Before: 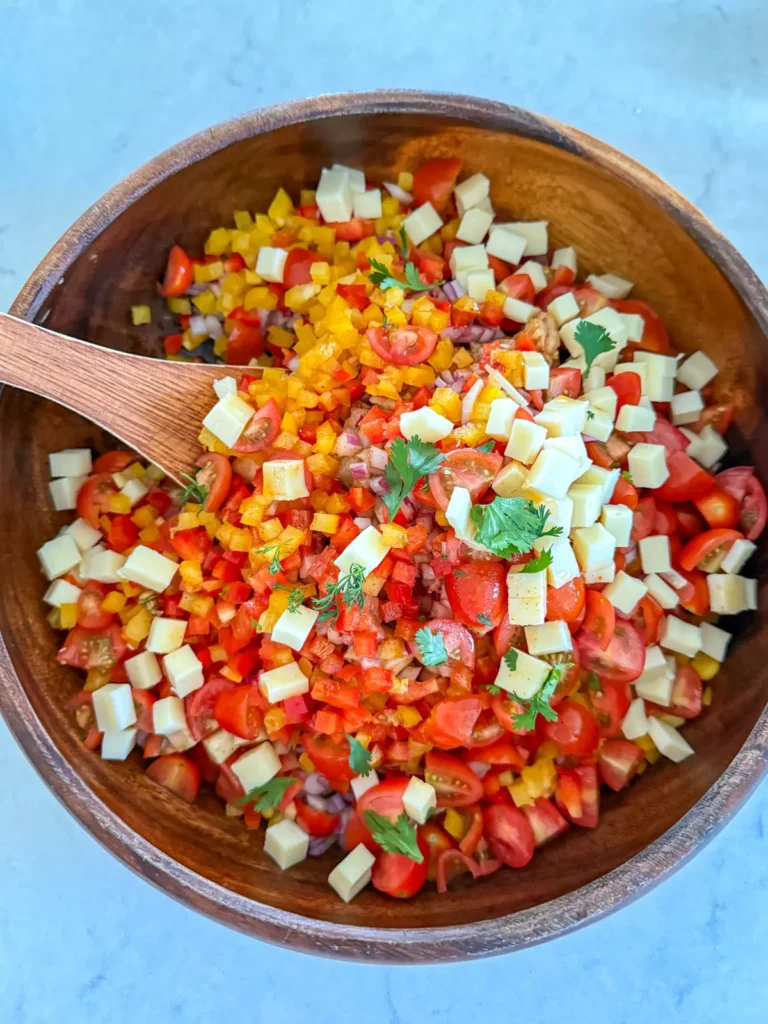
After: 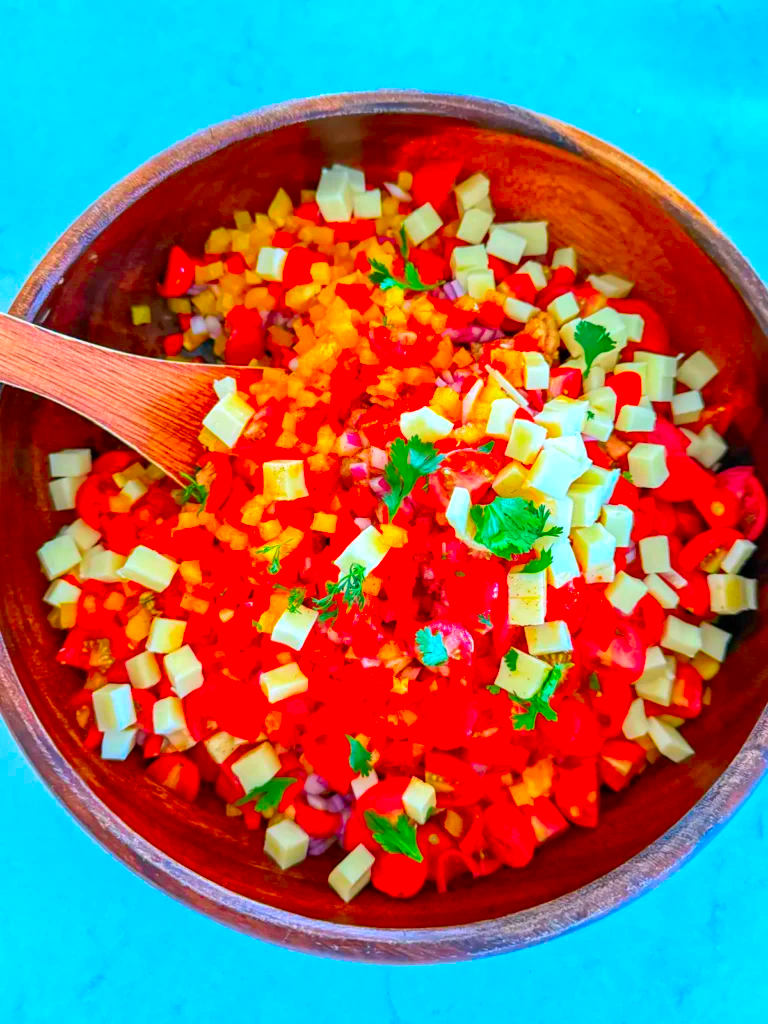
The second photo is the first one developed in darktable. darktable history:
color correction: highlights a* 1.65, highlights b* -1.83, saturation 2.45
